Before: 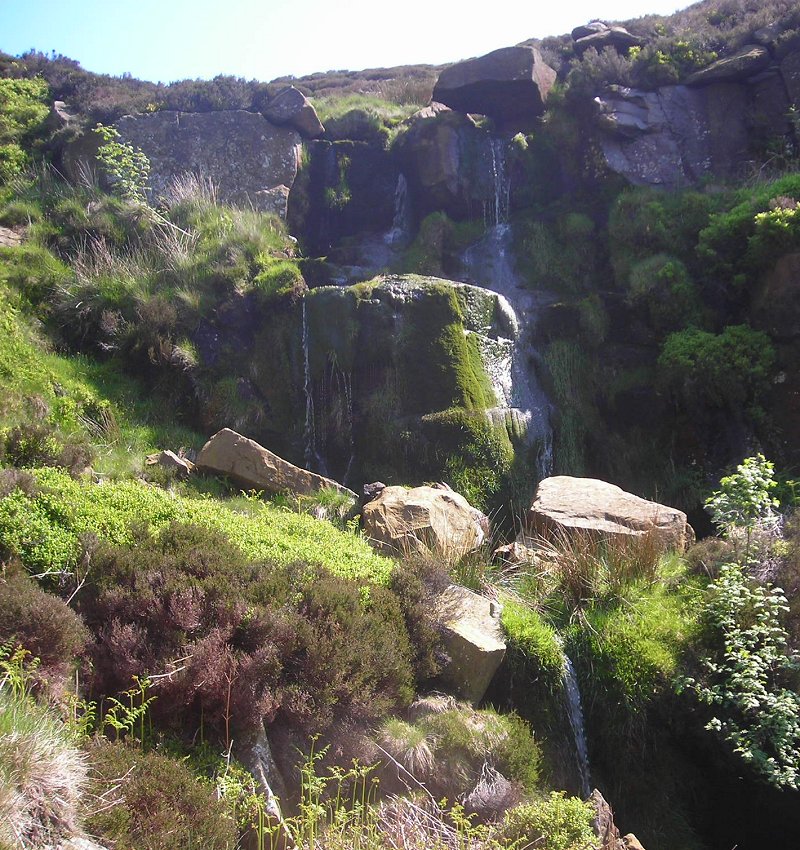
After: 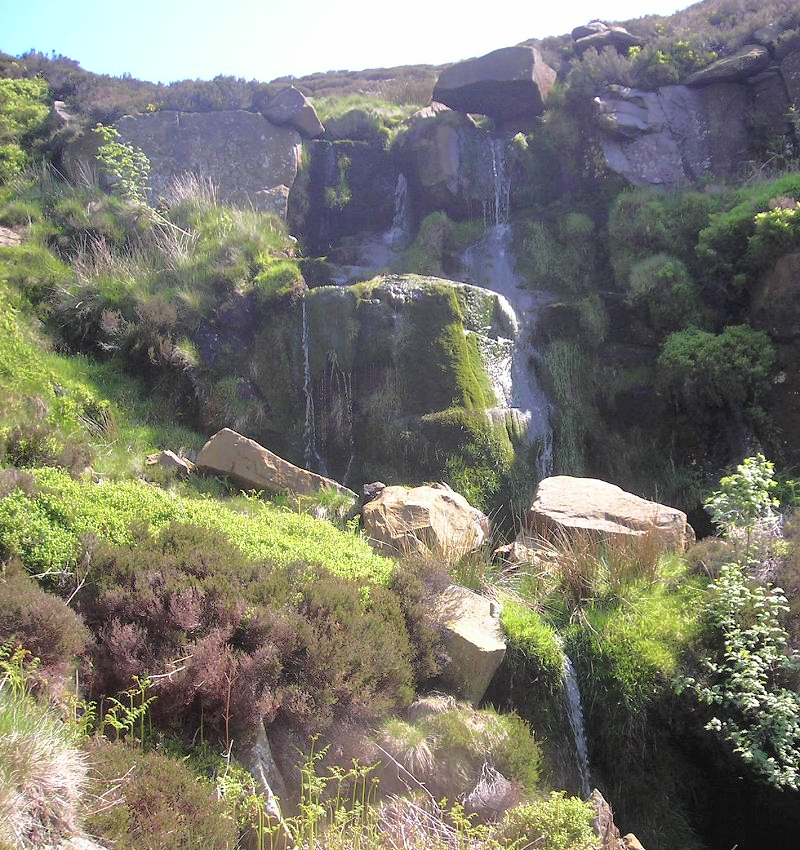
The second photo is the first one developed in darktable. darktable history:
tone curve: curves: ch0 [(0, 0) (0.003, 0.03) (0.011, 0.03) (0.025, 0.033) (0.044, 0.038) (0.069, 0.057) (0.1, 0.109) (0.136, 0.174) (0.177, 0.243) (0.224, 0.313) (0.277, 0.391) (0.335, 0.464) (0.399, 0.515) (0.468, 0.563) (0.543, 0.616) (0.623, 0.679) (0.709, 0.766) (0.801, 0.865) (0.898, 0.948) (1, 1)], color space Lab, independent channels, preserve colors none
